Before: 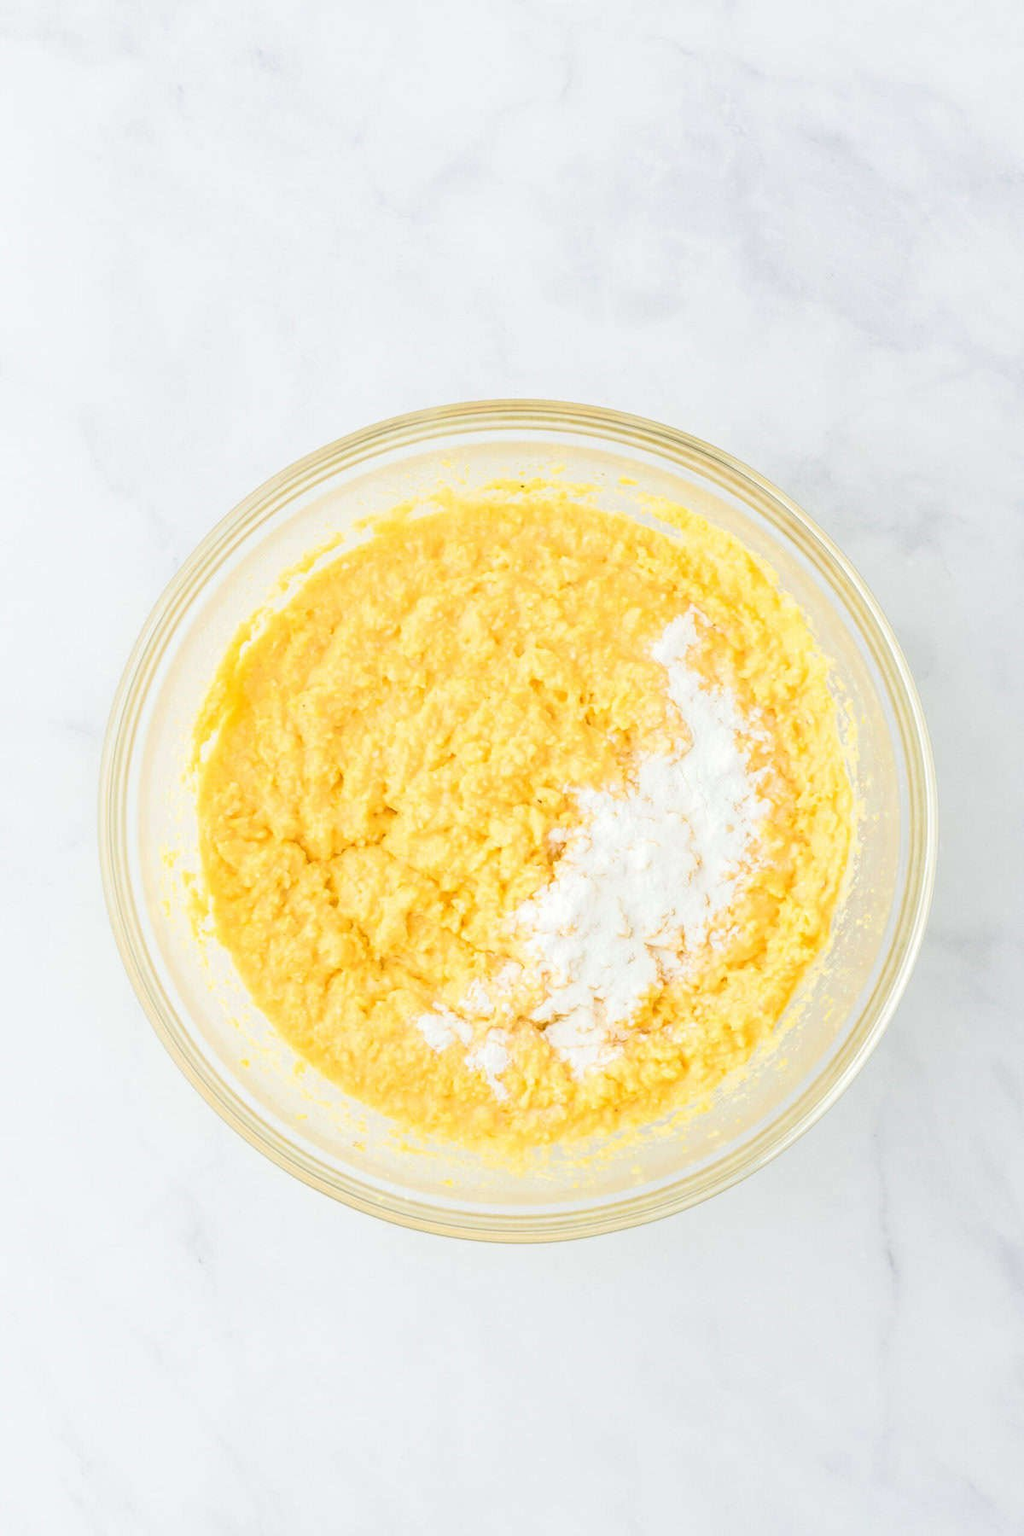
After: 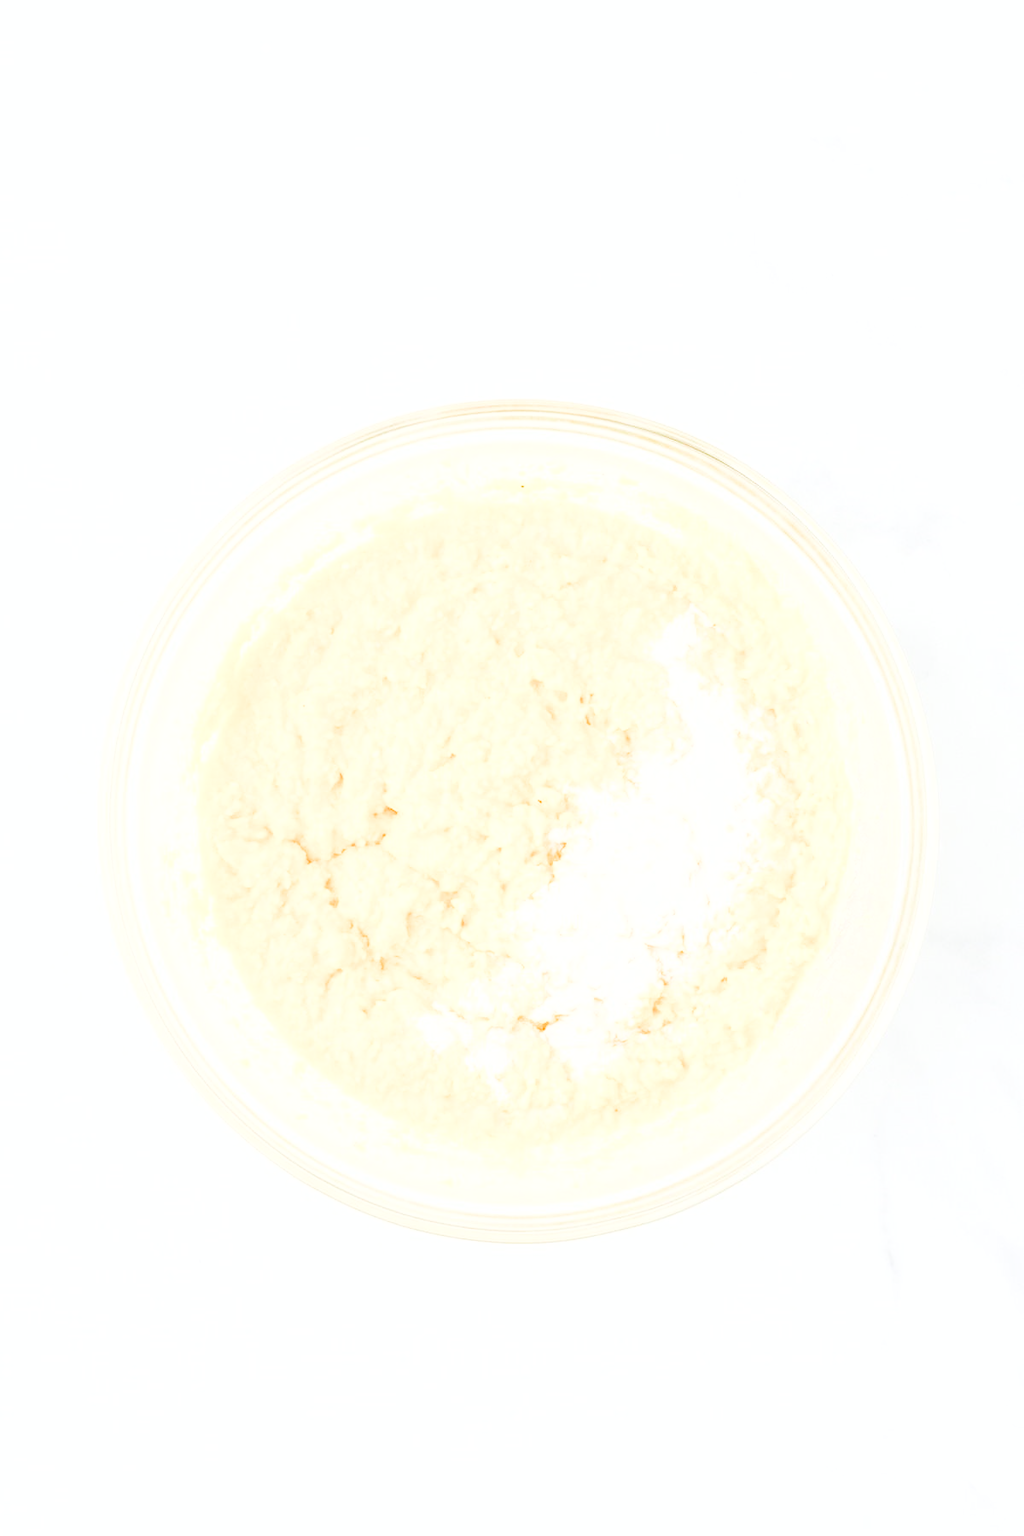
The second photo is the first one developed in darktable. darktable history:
exposure: black level correction 0.001, exposure 1.735 EV, compensate highlight preservation false
filmic rgb: middle gray luminance 18.42%, black relative exposure -9 EV, white relative exposure 3.75 EV, threshold 6 EV, target black luminance 0%, hardness 4.85, latitude 67.35%, contrast 0.955, highlights saturation mix 20%, shadows ↔ highlights balance 21.36%, add noise in highlights 0, preserve chrominance luminance Y, color science v3 (2019), use custom middle-gray values true, iterations of high-quality reconstruction 0, contrast in highlights soft, enable highlight reconstruction true
